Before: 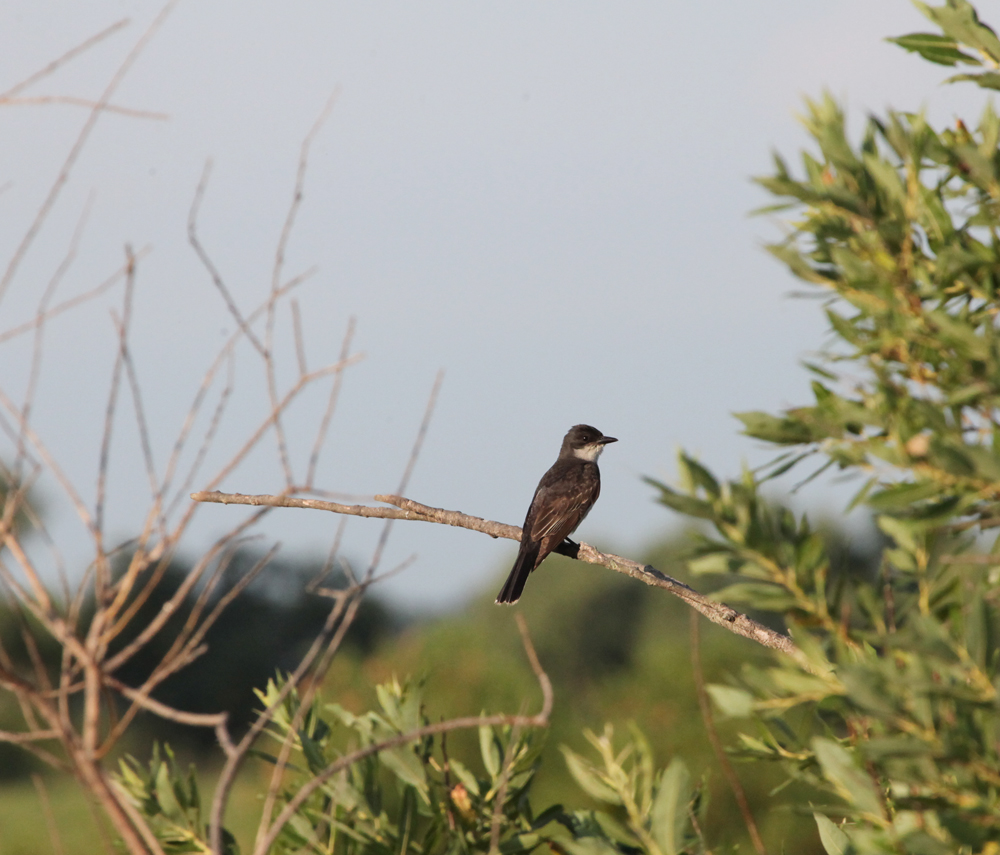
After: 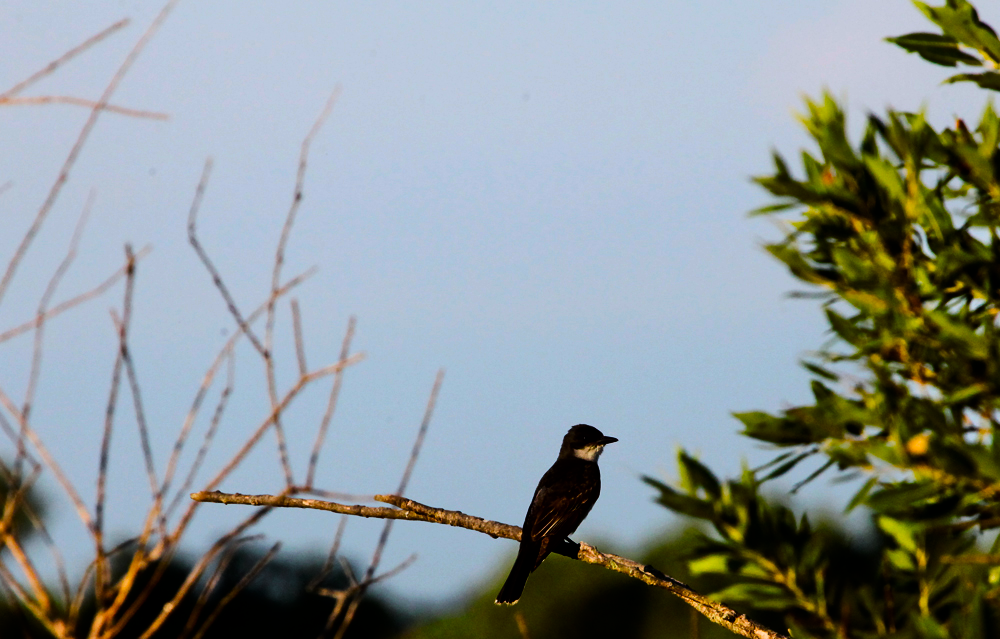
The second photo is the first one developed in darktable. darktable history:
tone equalizer: -8 EV -2 EV, -7 EV -2 EV, -6 EV -2 EV, -5 EV -2 EV, -4 EV -2 EV, -3 EV -2 EV, -2 EV -2 EV, -1 EV -1.63 EV, +0 EV -2 EV
color balance rgb: linear chroma grading › global chroma 9%, perceptual saturation grading › global saturation 36%, perceptual saturation grading › shadows 35%, perceptual brilliance grading › global brilliance 21.21%, perceptual brilliance grading › shadows -35%, global vibrance 21.21%
tone curve: curves: ch0 [(0, 0) (0.004, 0) (0.133, 0.071) (0.325, 0.456) (0.832, 0.957) (1, 1)], color space Lab, linked channels, preserve colors none
white balance: red 0.986, blue 1.01
exposure: exposure 0.921 EV, compensate highlight preservation false
contrast brightness saturation: contrast 0.1, brightness -0.26, saturation 0.14
crop: bottom 24.967%
